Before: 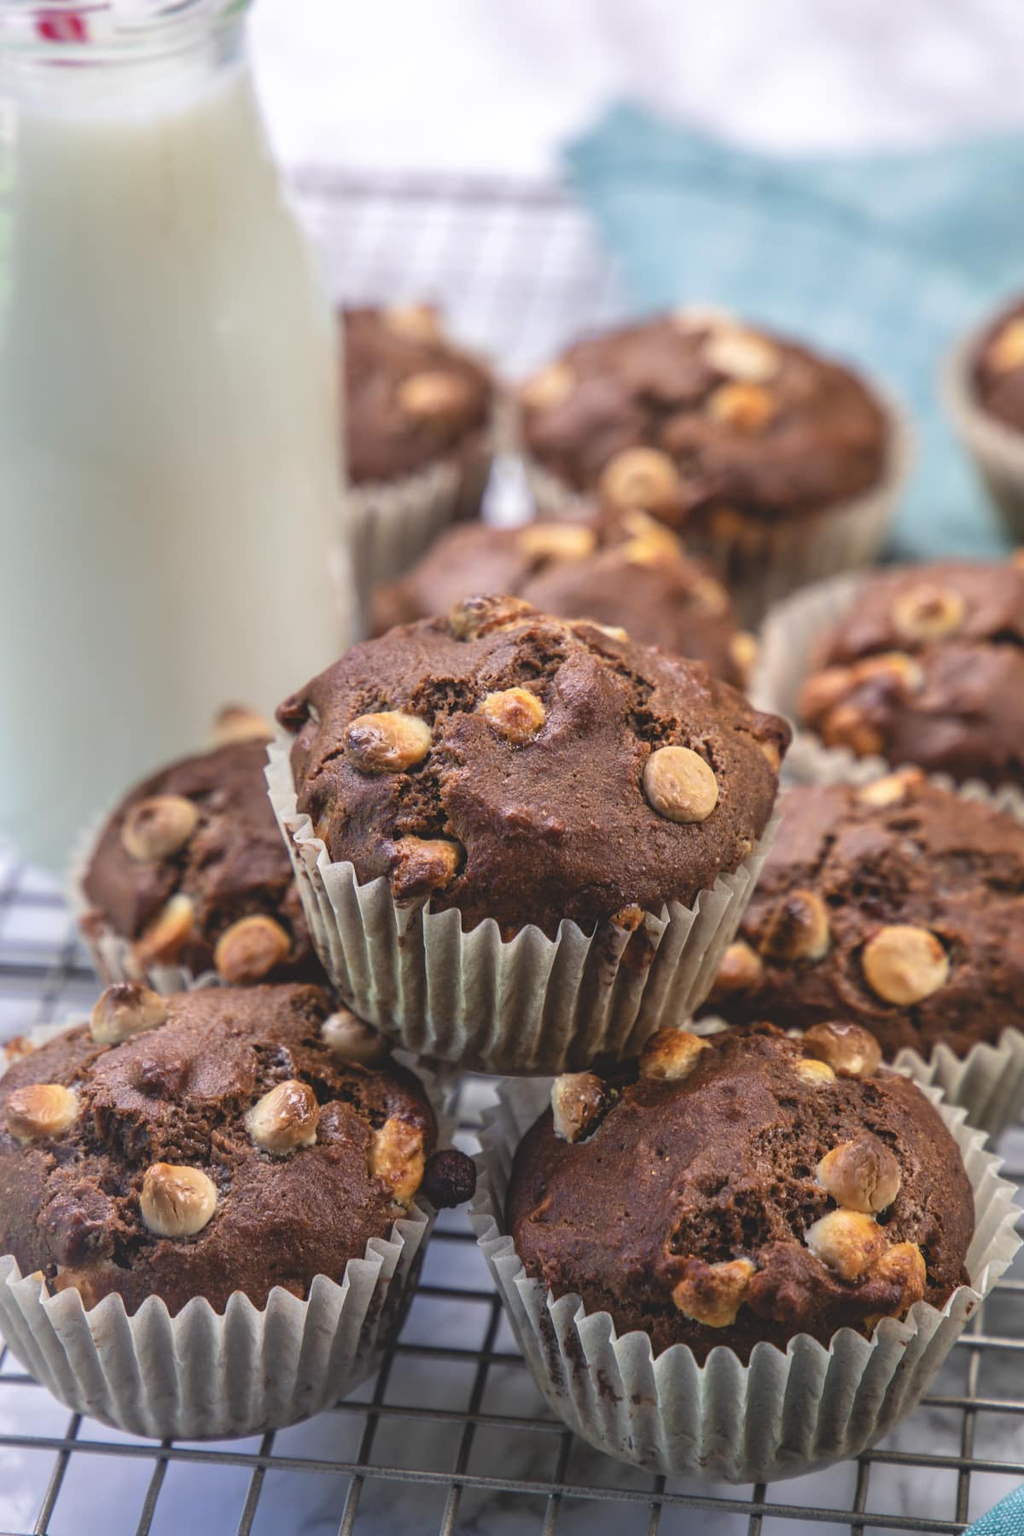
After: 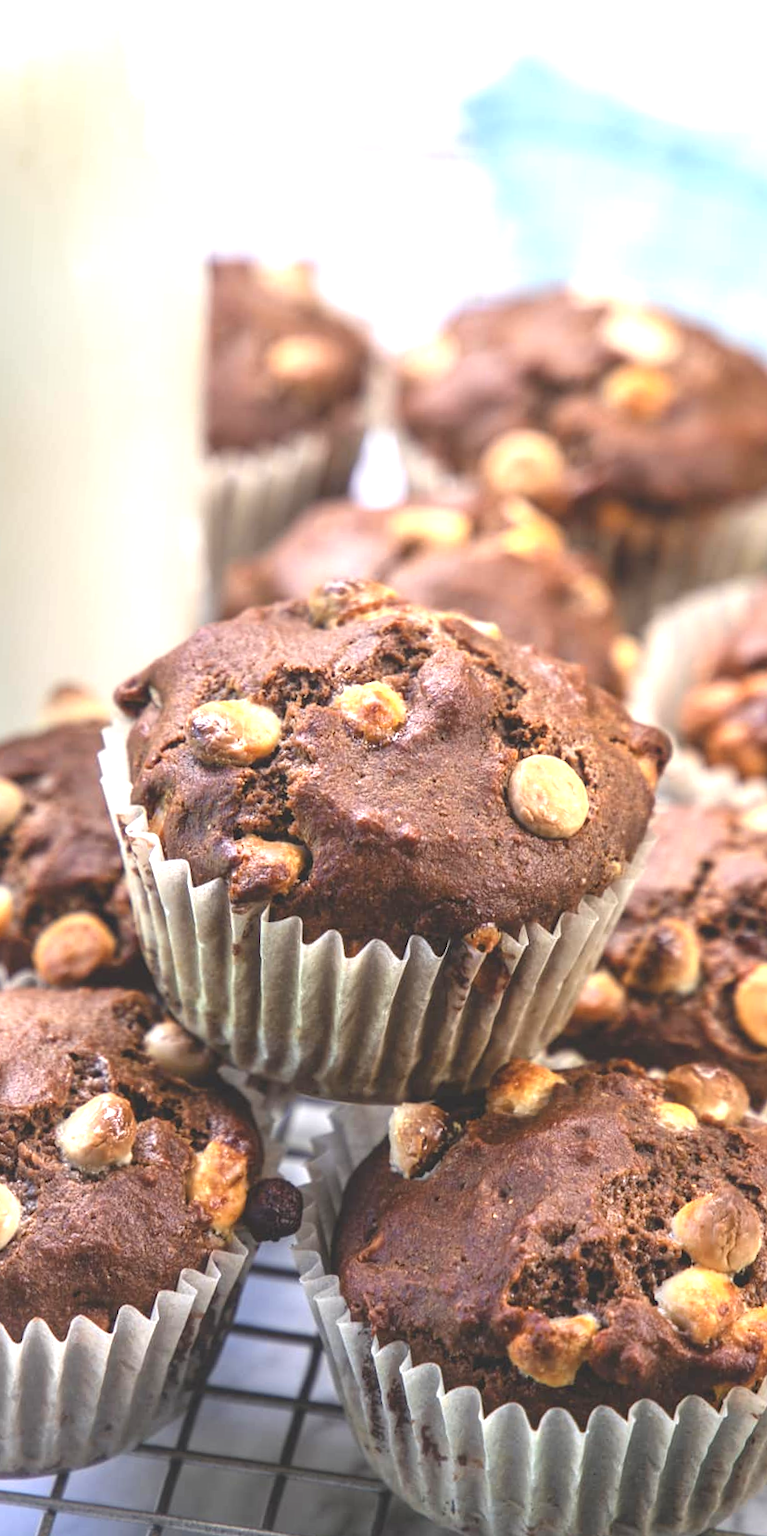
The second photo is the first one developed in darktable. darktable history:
crop and rotate: angle -3.27°, left 14.277%, top 0.028%, right 10.766%, bottom 0.028%
exposure: exposure 1 EV, compensate highlight preservation false
